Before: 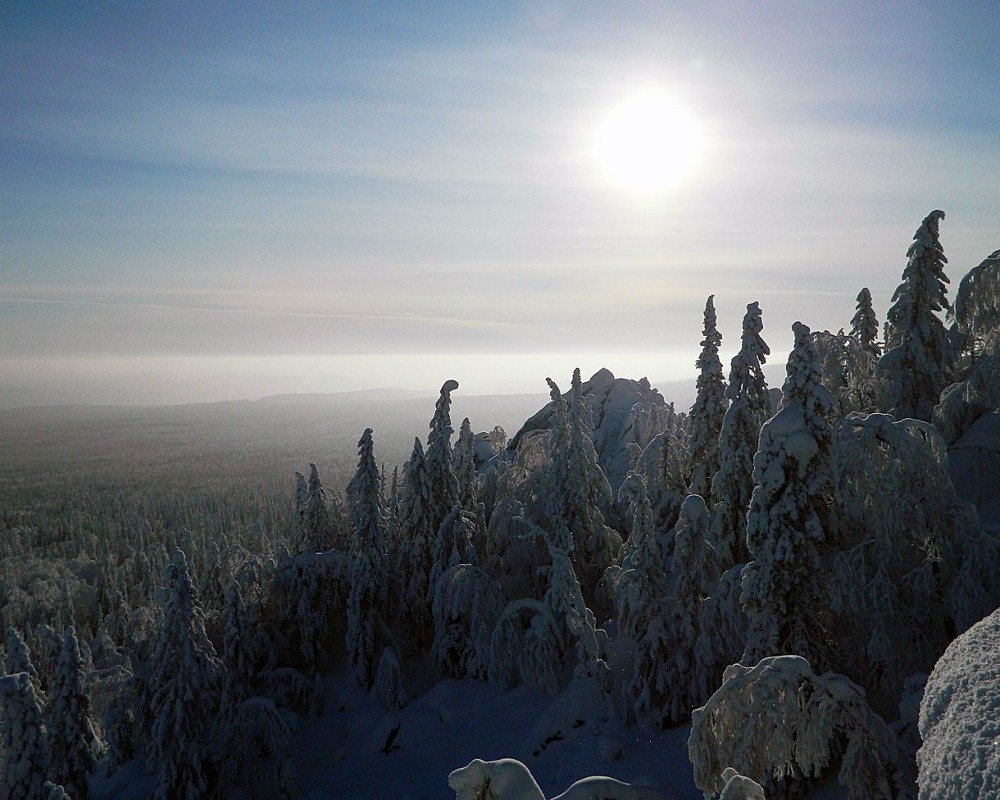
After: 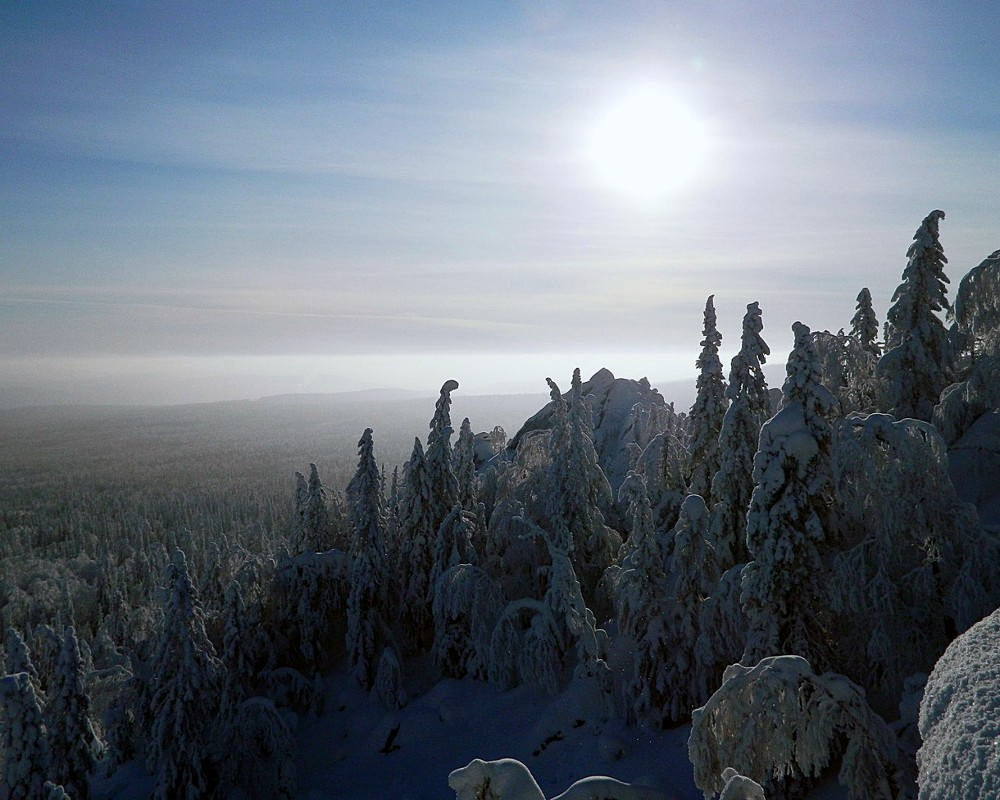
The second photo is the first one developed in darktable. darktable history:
exposure: black level correction 0.001, compensate highlight preservation false
white balance: red 0.976, blue 1.04
